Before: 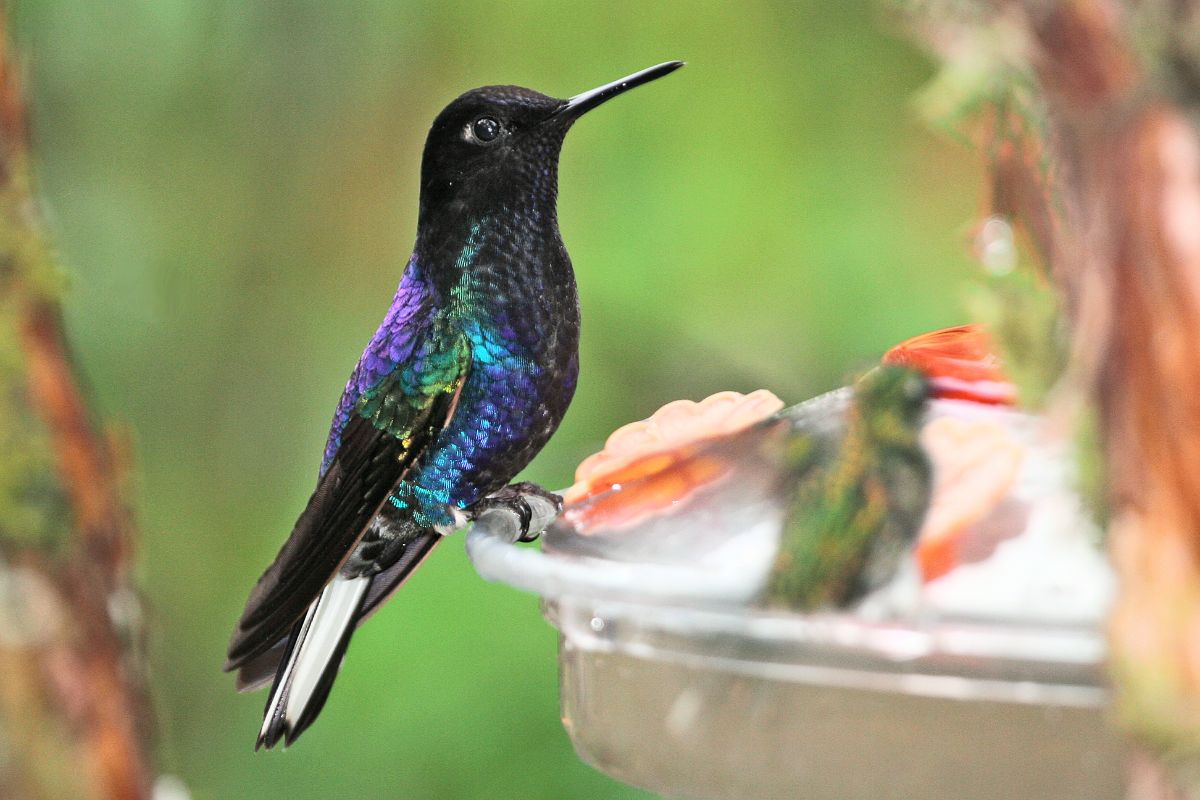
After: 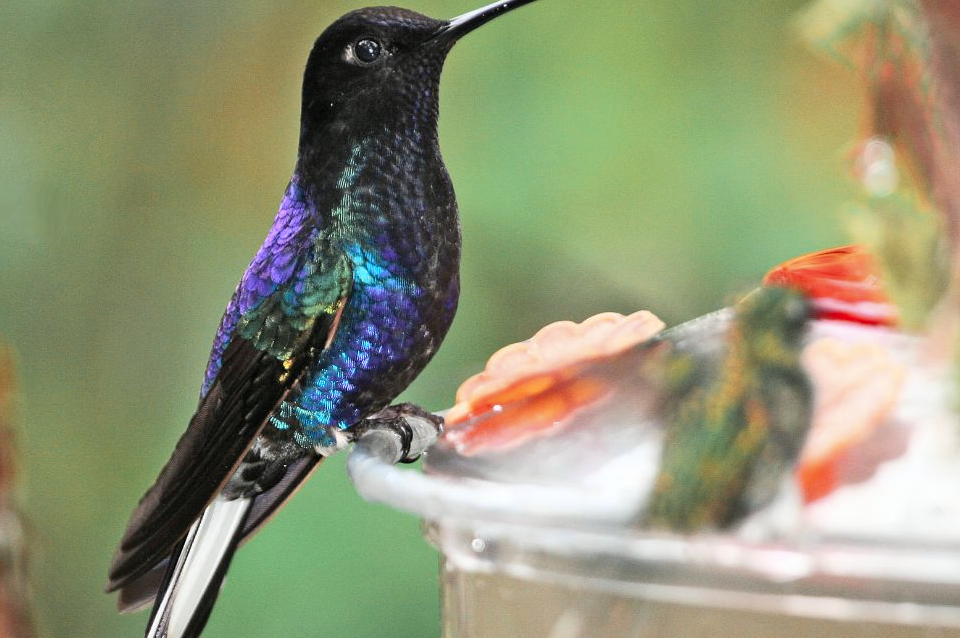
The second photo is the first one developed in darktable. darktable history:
crop and rotate: left 9.941%, top 9.9%, right 10.028%, bottom 10.35%
color zones: curves: ch0 [(0, 0.363) (0.128, 0.373) (0.25, 0.5) (0.402, 0.407) (0.521, 0.525) (0.63, 0.559) (0.729, 0.662) (0.867, 0.471)]; ch1 [(0, 0.515) (0.136, 0.618) (0.25, 0.5) (0.378, 0) (0.516, 0) (0.622, 0.593) (0.737, 0.819) (0.87, 0.593)]; ch2 [(0, 0.529) (0.128, 0.471) (0.282, 0.451) (0.386, 0.662) (0.516, 0.525) (0.633, 0.554) (0.75, 0.62) (0.875, 0.441)], mix -61.71%
